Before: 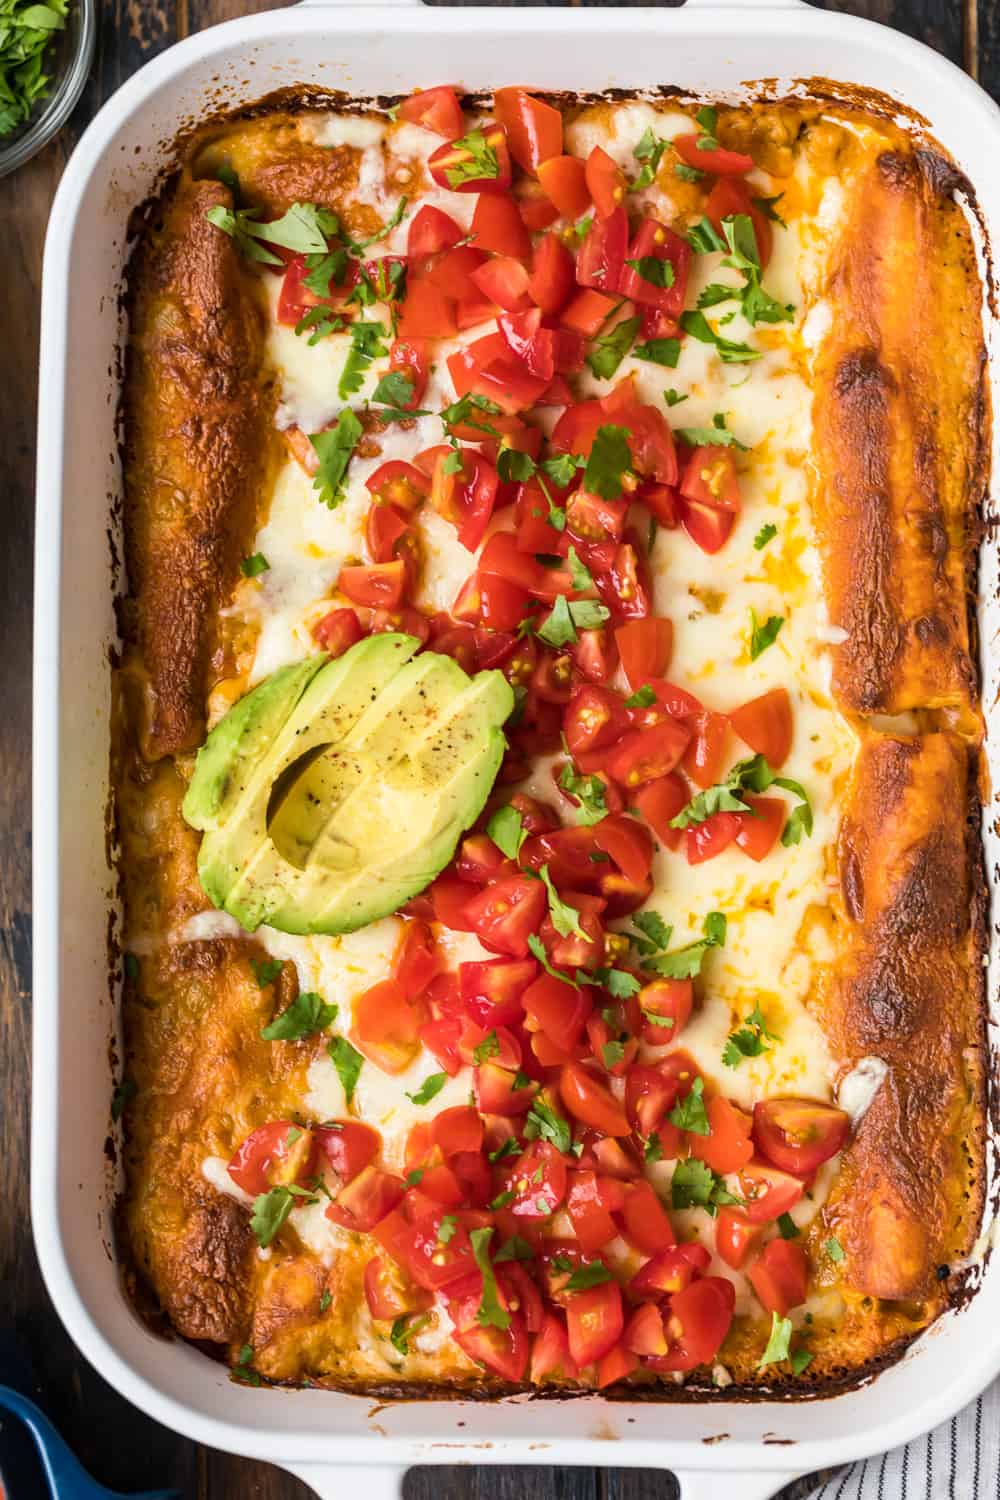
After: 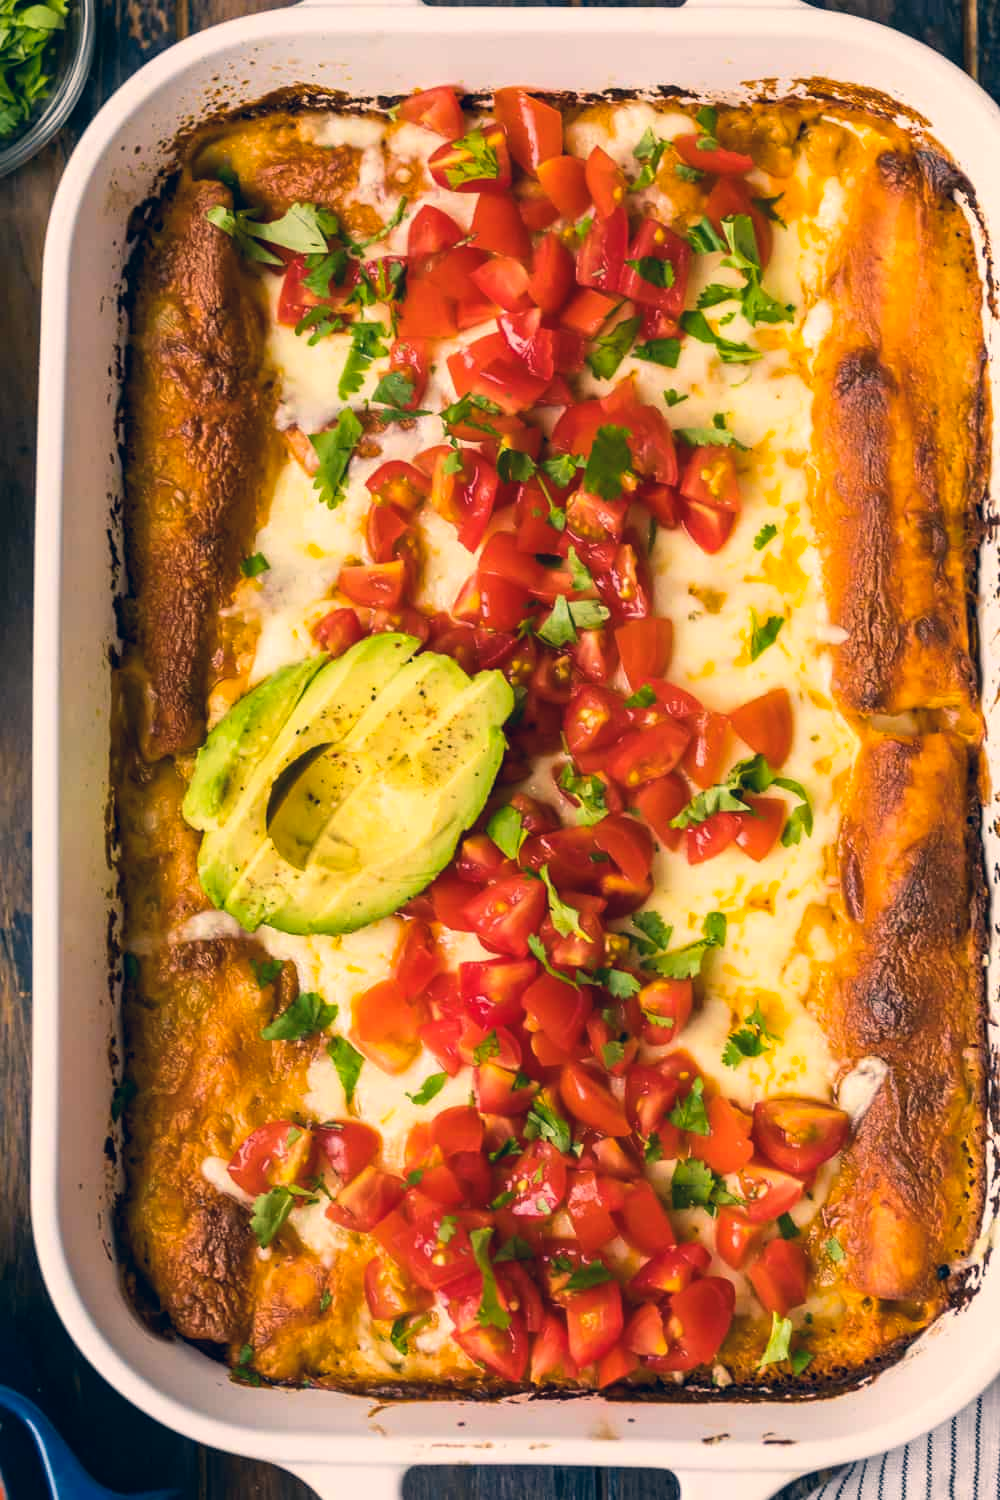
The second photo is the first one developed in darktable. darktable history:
color balance rgb: power › hue 207.86°, perceptual saturation grading › global saturation 0.518%, global vibrance 20%
color correction: highlights a* 10.35, highlights b* 14.19, shadows a* -9.97, shadows b* -14.89
